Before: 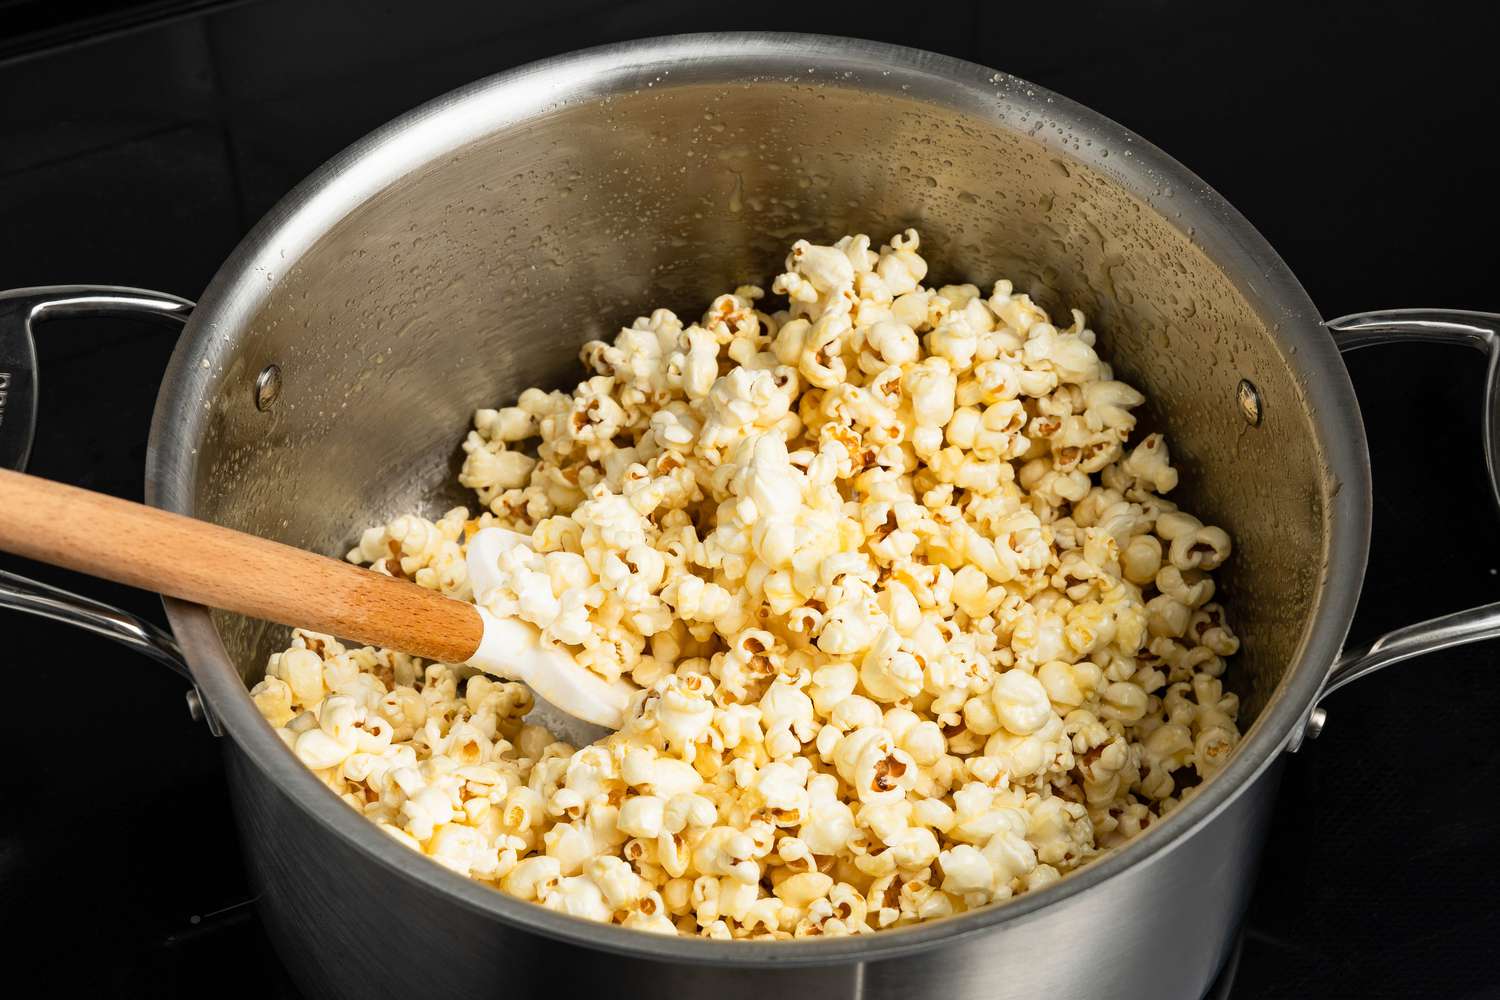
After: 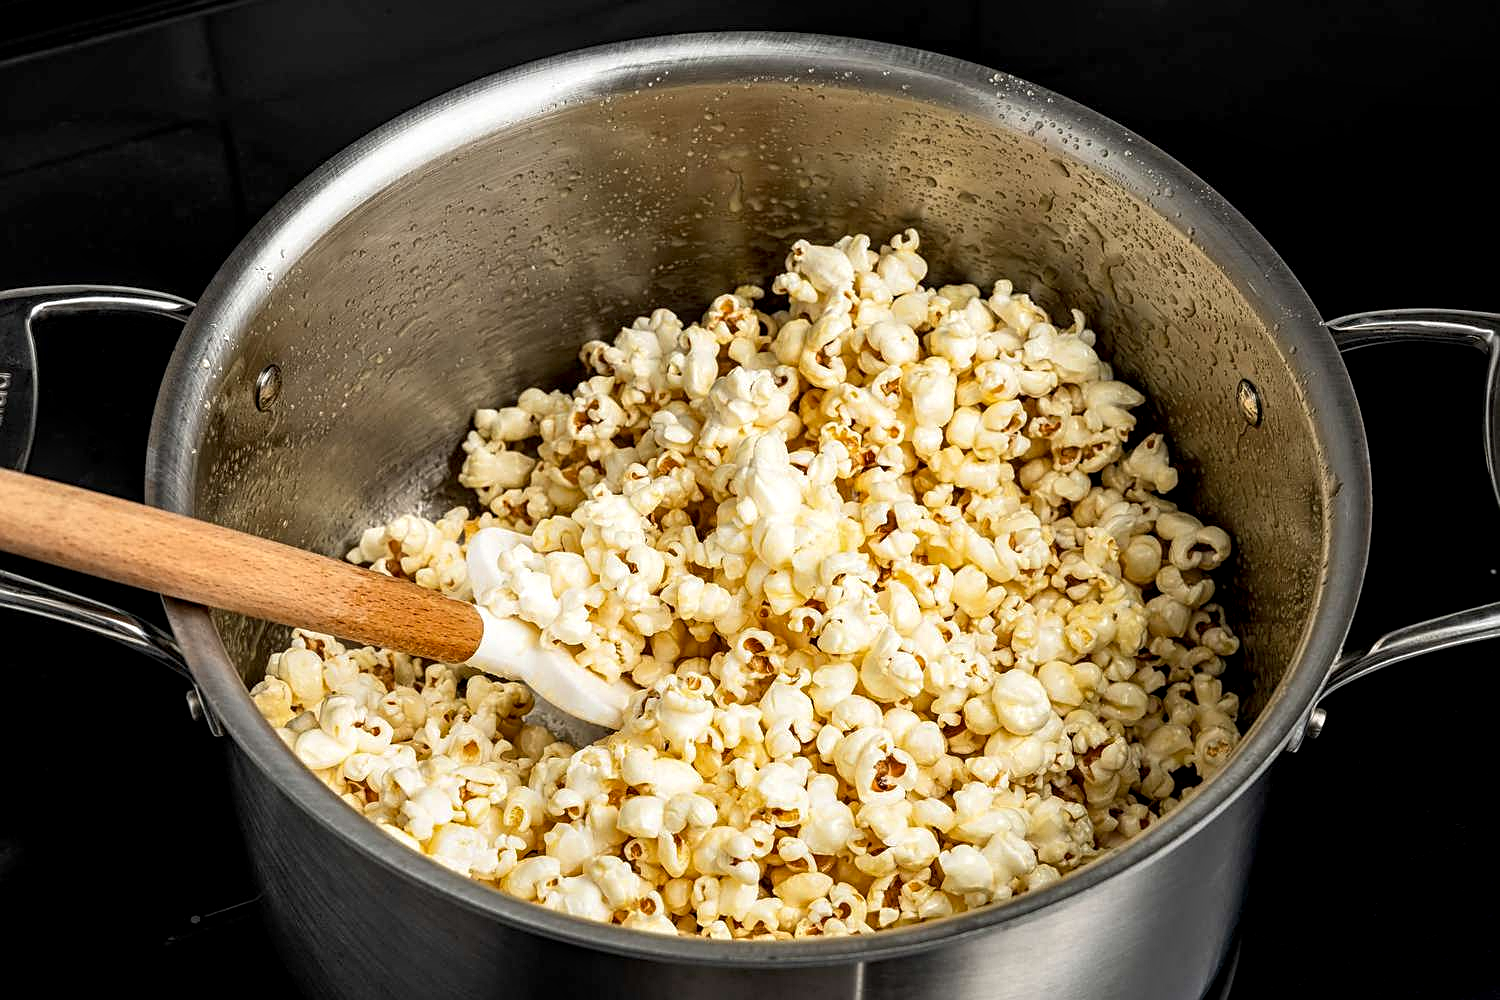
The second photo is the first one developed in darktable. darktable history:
local contrast: detail 150%
exposure: black level correction 0.002, exposure -0.1 EV, compensate highlight preservation false
sharpen: on, module defaults
